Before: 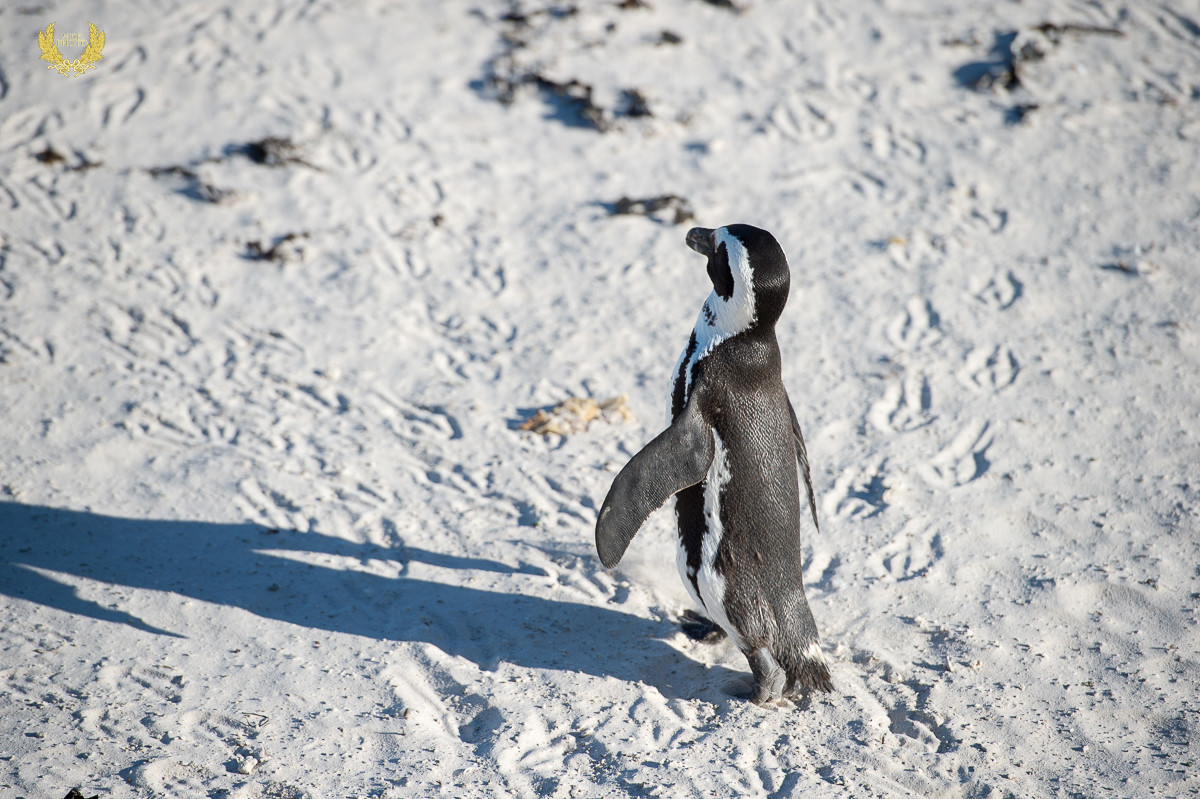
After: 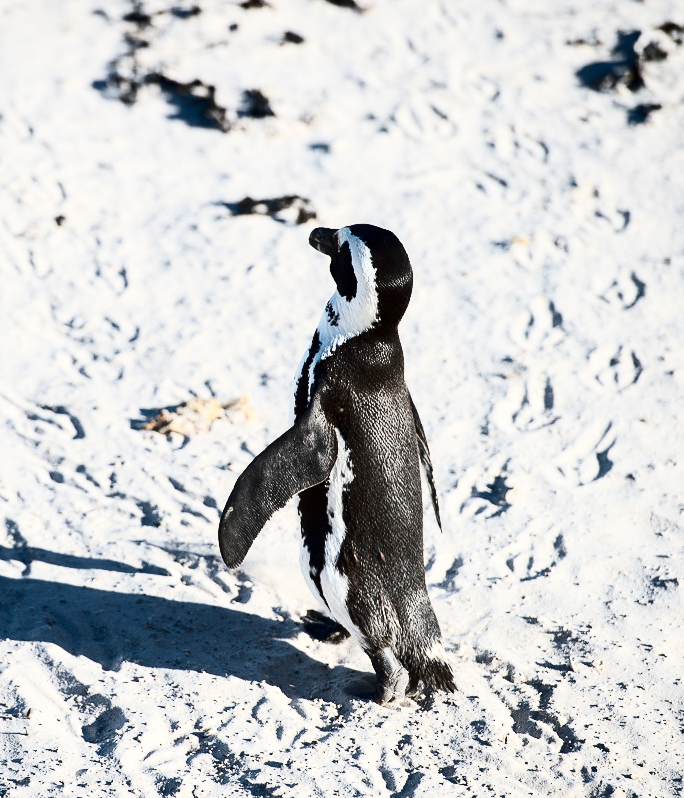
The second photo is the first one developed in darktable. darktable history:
contrast brightness saturation: contrast 0.495, saturation -0.085
crop: left 31.459%, top 0.002%, right 11.53%
